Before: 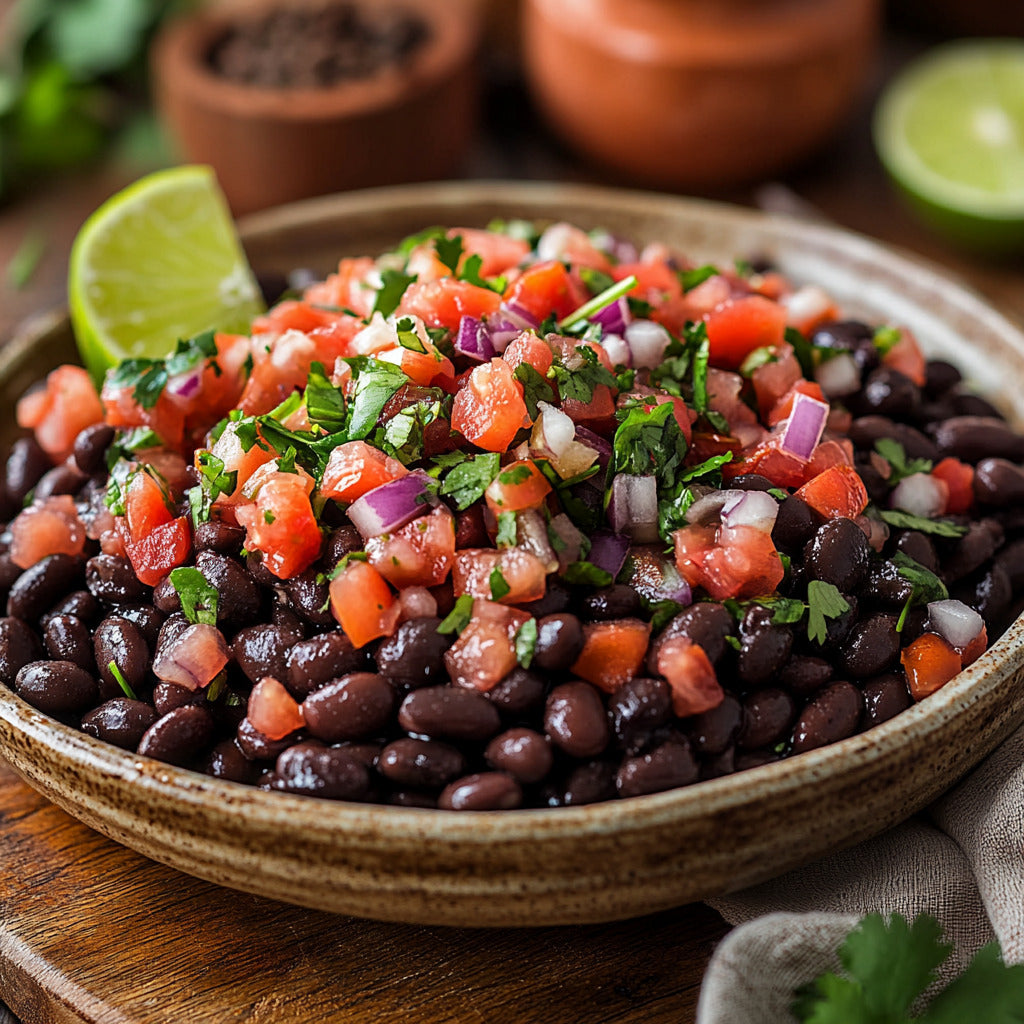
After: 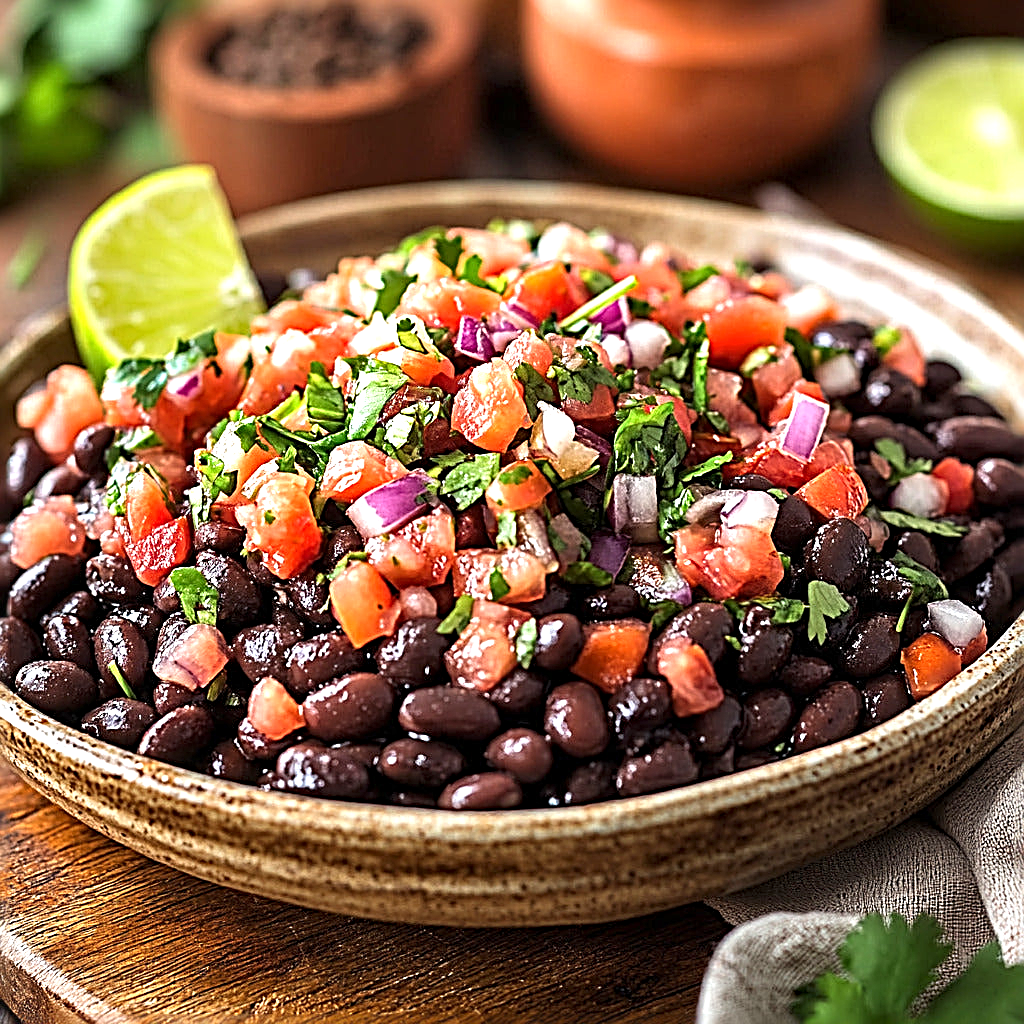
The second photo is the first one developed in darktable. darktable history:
sharpen: radius 3.69, amount 0.928
exposure: exposure 0.935 EV, compensate highlight preservation false
